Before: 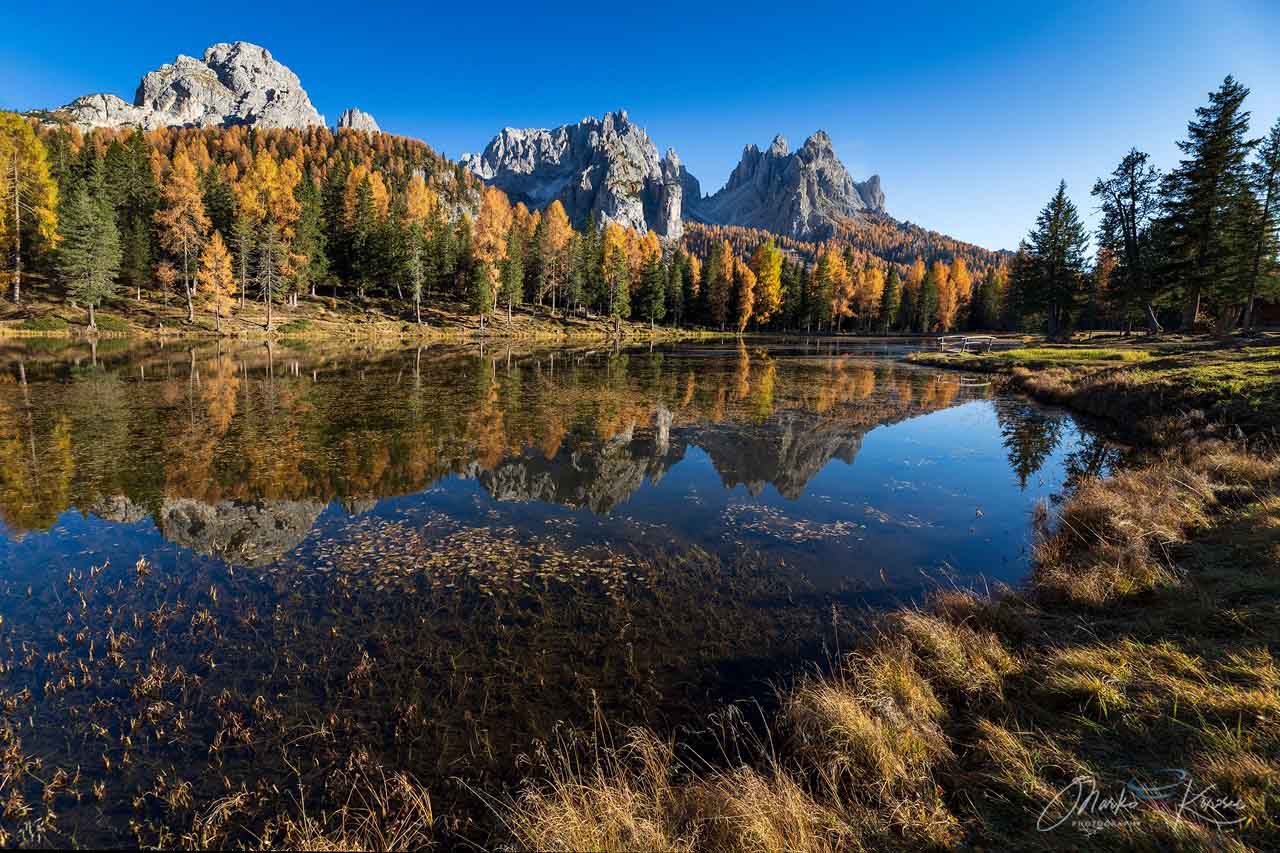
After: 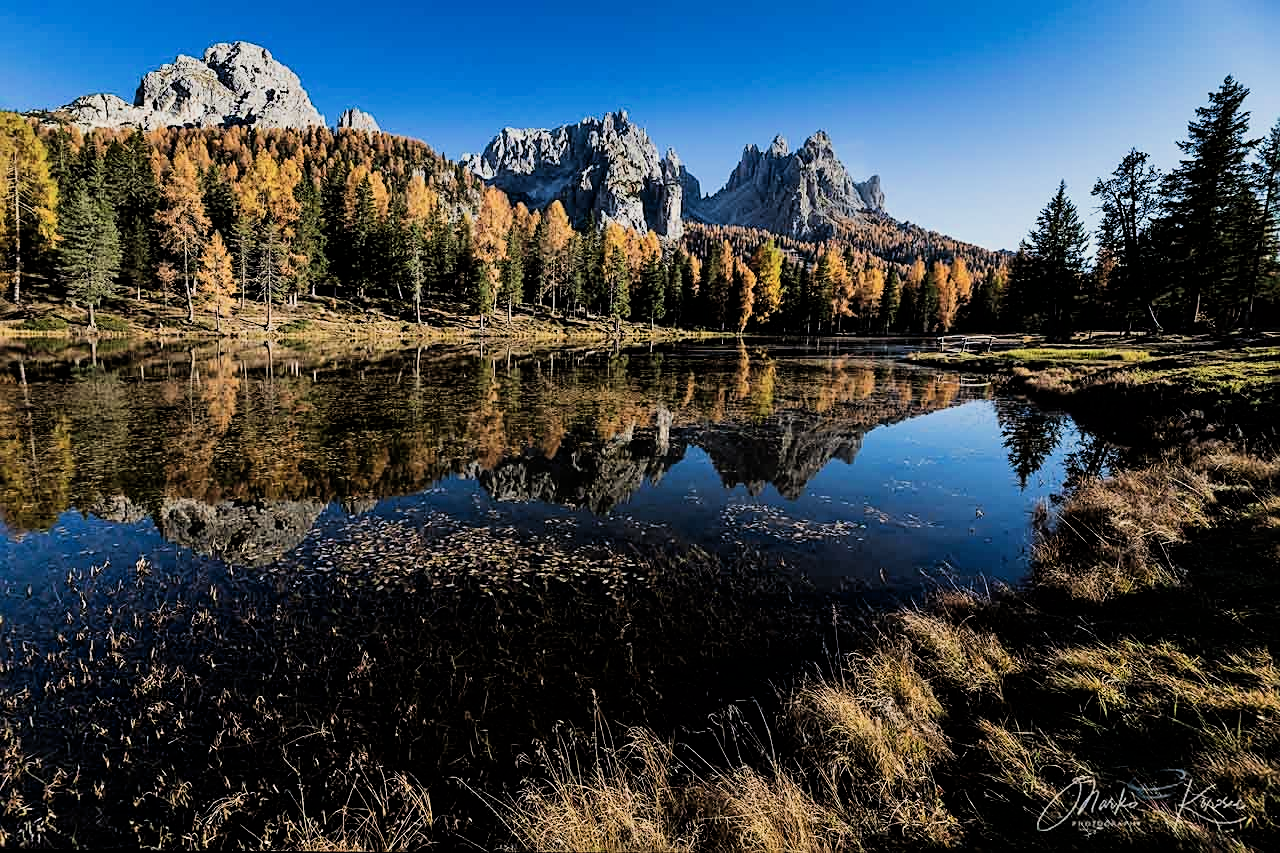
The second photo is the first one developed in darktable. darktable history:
color zones: curves: ch0 [(0, 0.5) (0.143, 0.52) (0.286, 0.5) (0.429, 0.5) (0.571, 0.5) (0.714, 0.5) (0.857, 0.5) (1, 0.5)]; ch1 [(0, 0.489) (0.155, 0.45) (0.286, 0.466) (0.429, 0.5) (0.571, 0.5) (0.714, 0.5) (0.857, 0.5) (1, 0.489)]
filmic rgb: black relative exposure -4.97 EV, white relative exposure 3.99 EV, hardness 2.89, contrast 1.387
sharpen: on, module defaults
